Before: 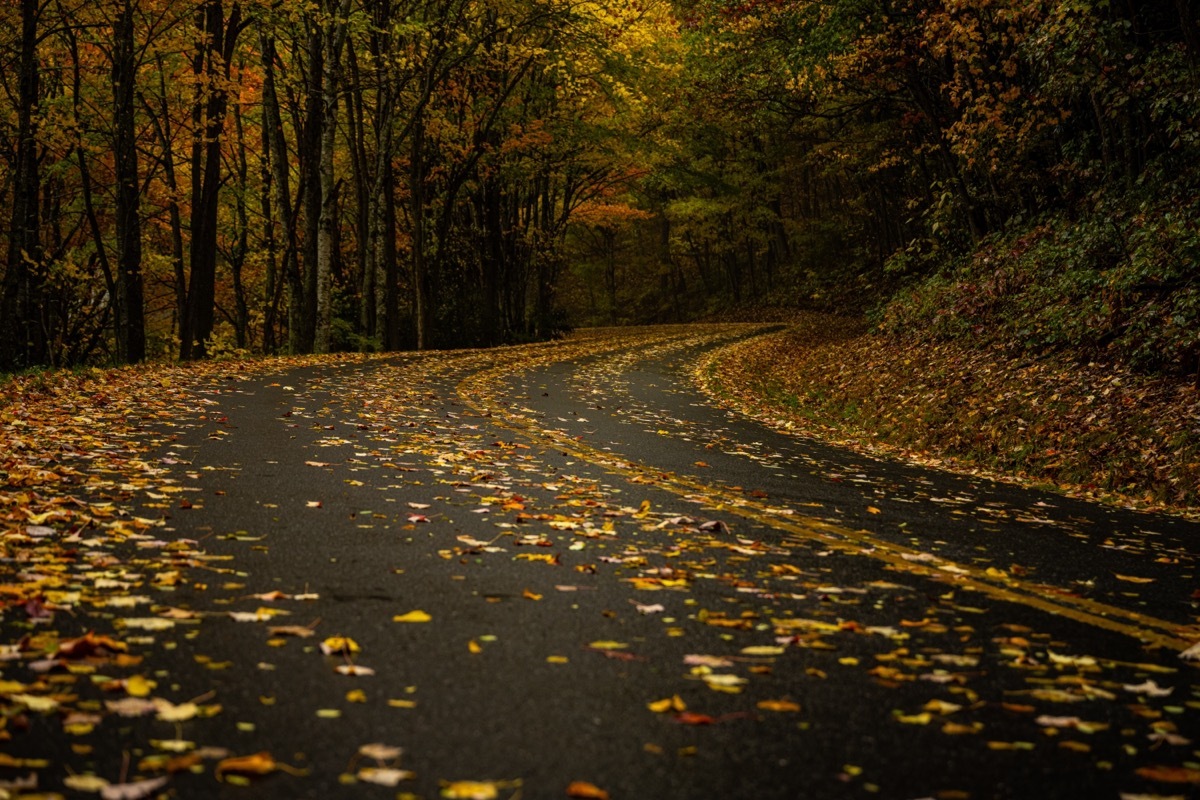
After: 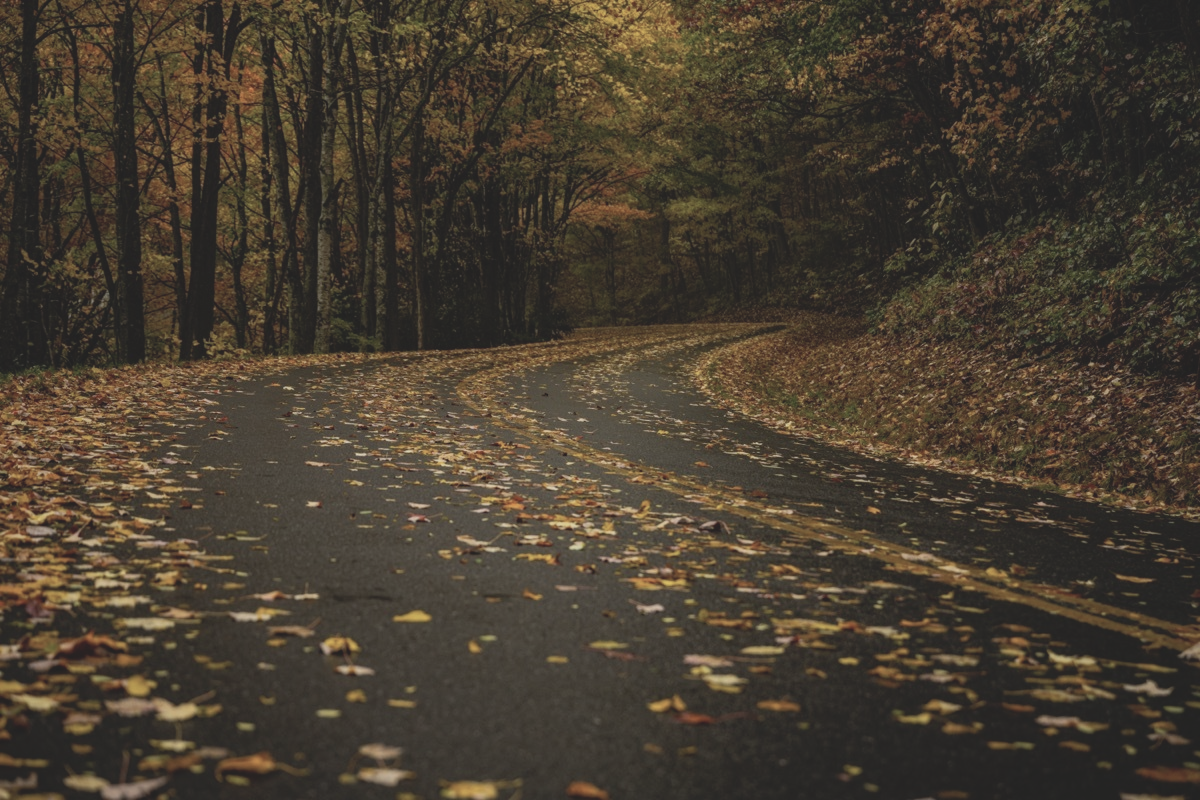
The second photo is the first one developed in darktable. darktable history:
contrast brightness saturation: contrast -0.259, saturation -0.438
